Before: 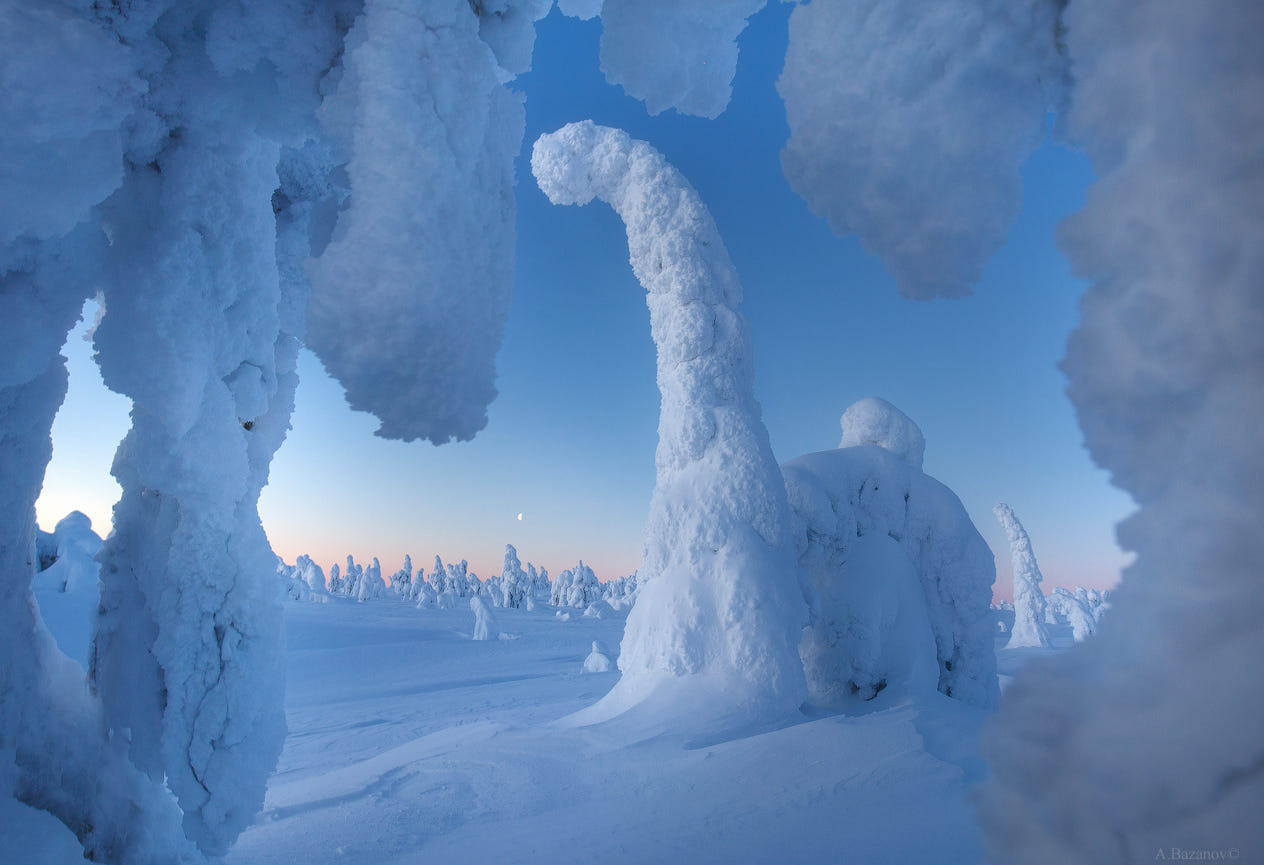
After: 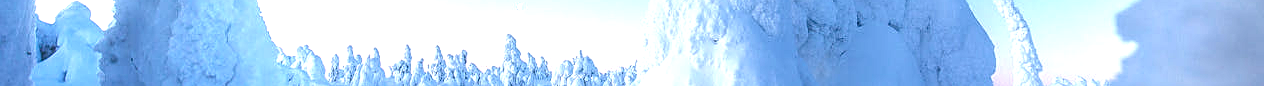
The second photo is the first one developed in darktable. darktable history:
sharpen: on, module defaults
crop and rotate: top 59.084%, bottom 30.916%
exposure: black level correction 0, exposure 1.2 EV, compensate exposure bias true, compensate highlight preservation false
local contrast: detail 130%
